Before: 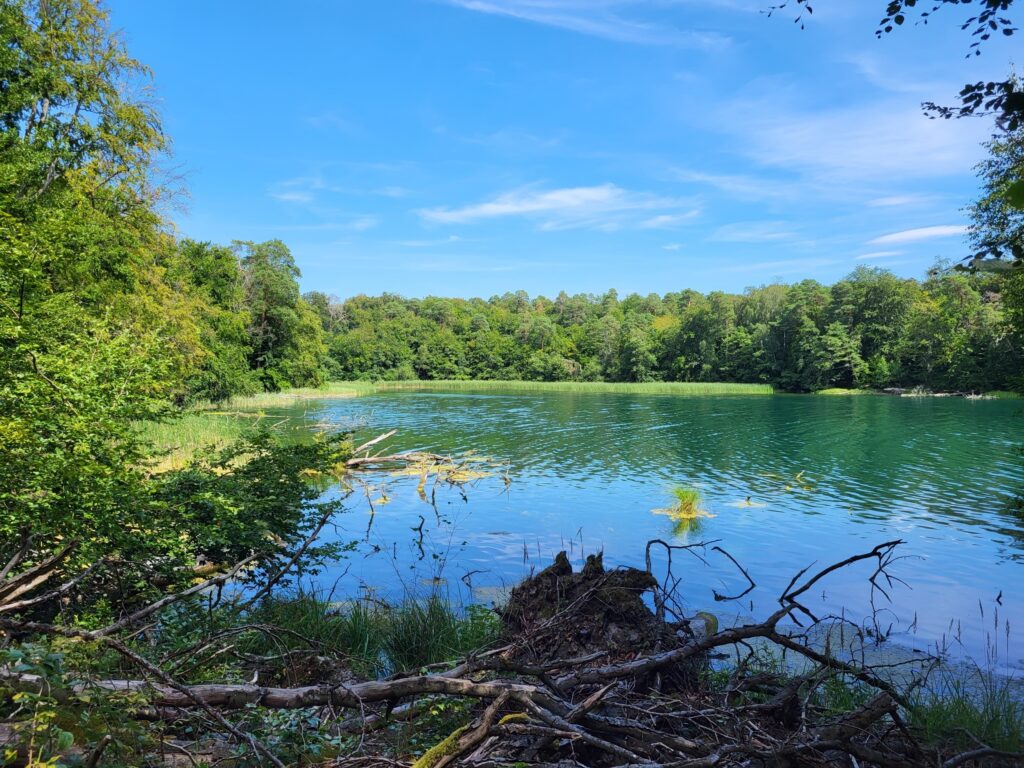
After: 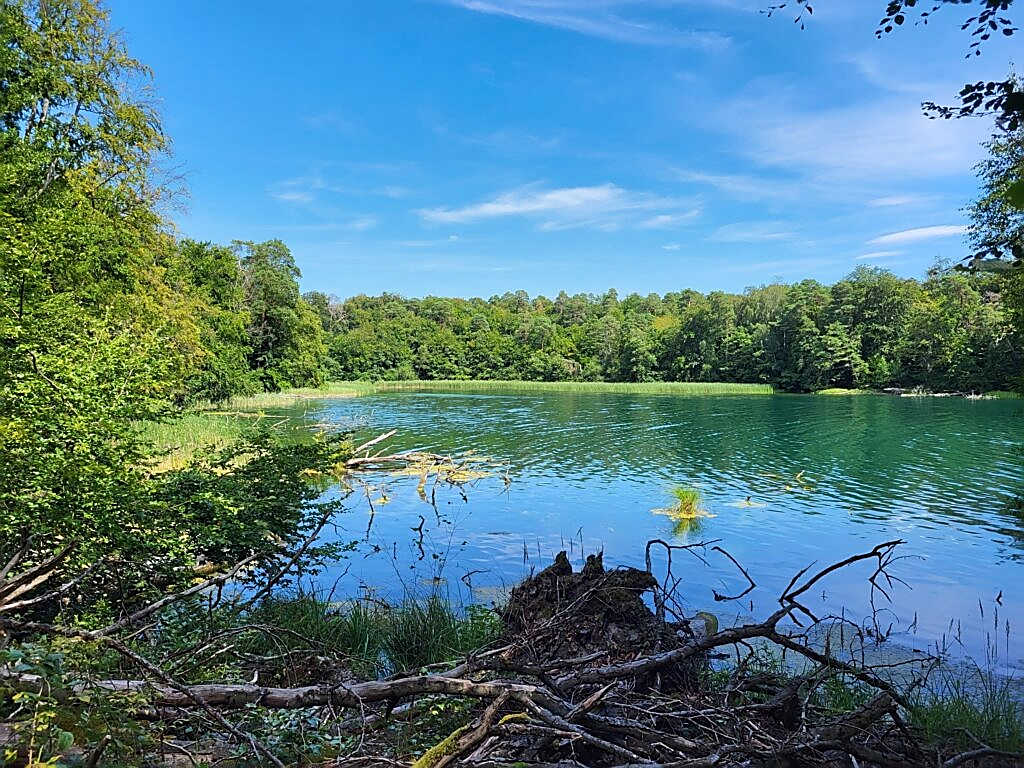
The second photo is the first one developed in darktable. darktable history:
sharpen: radius 1.357, amount 1.268, threshold 0.644
shadows and highlights: radius 105.78, shadows 23.84, highlights -58.44, low approximation 0.01, soften with gaussian
